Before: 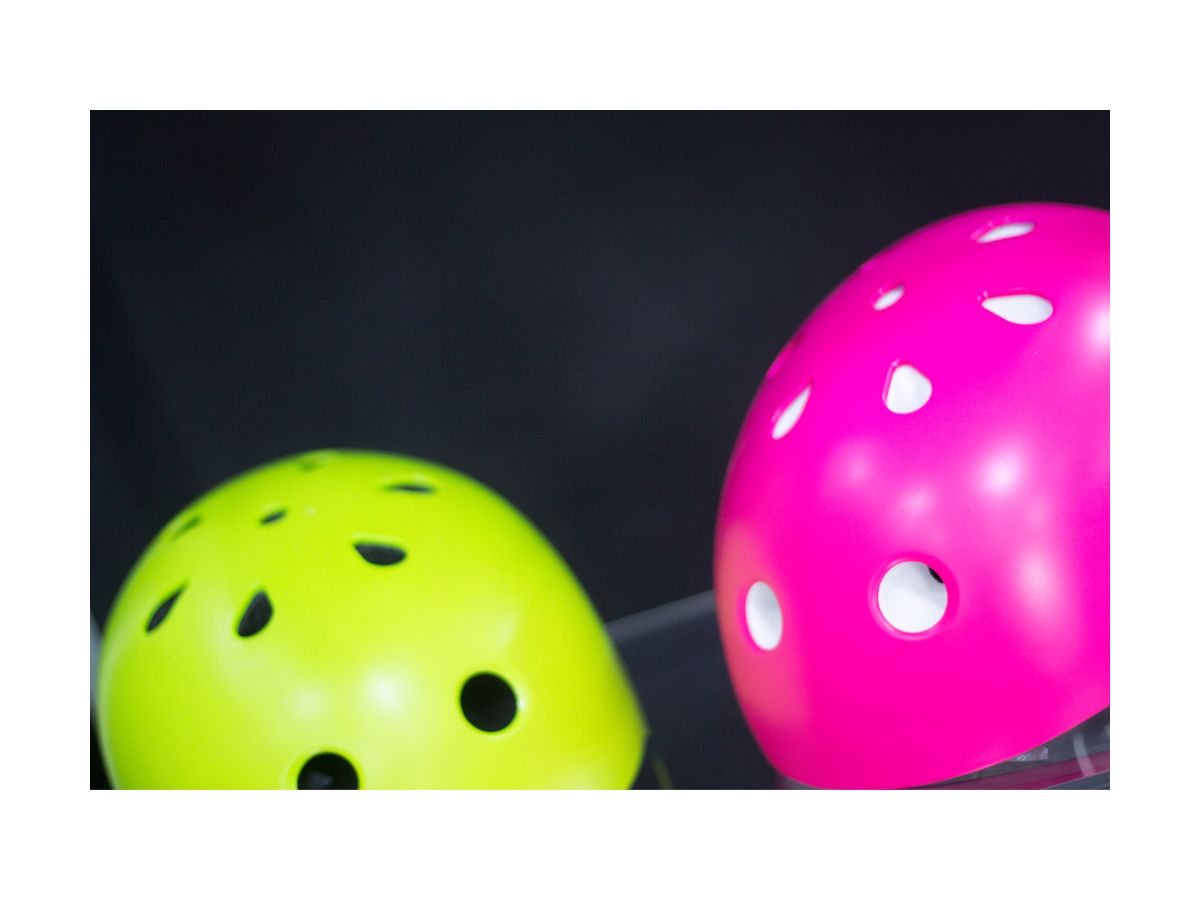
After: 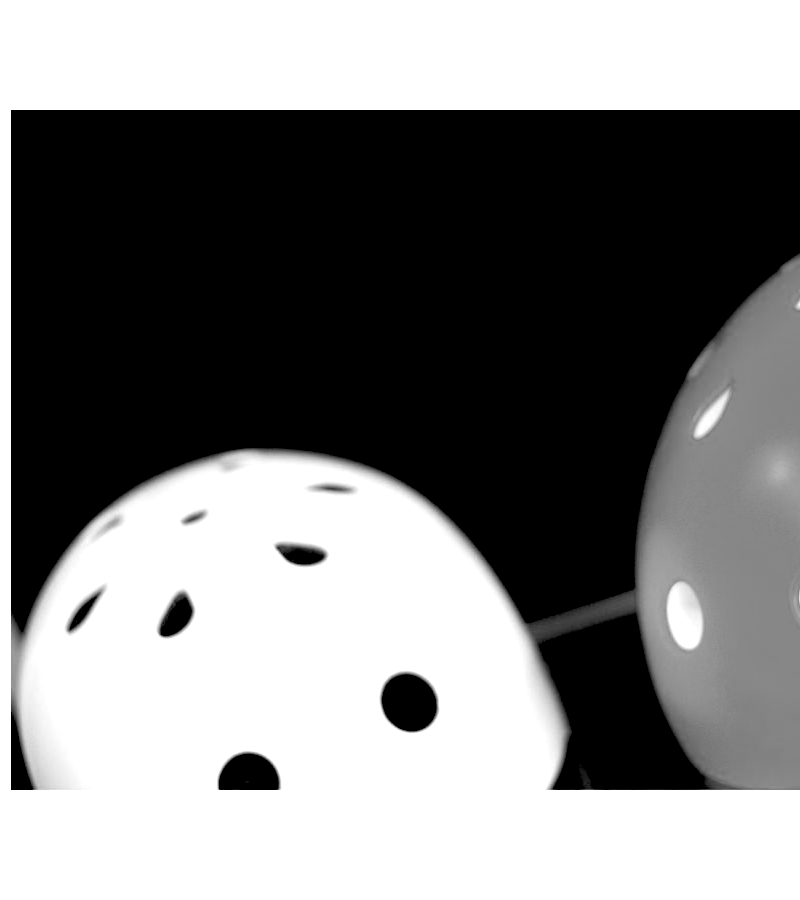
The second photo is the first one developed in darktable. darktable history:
monochrome: a -35.87, b 49.73, size 1.7
crop and rotate: left 6.617%, right 26.717%
exposure: black level correction 0.035, exposure 0.9 EV, compensate highlight preservation false
